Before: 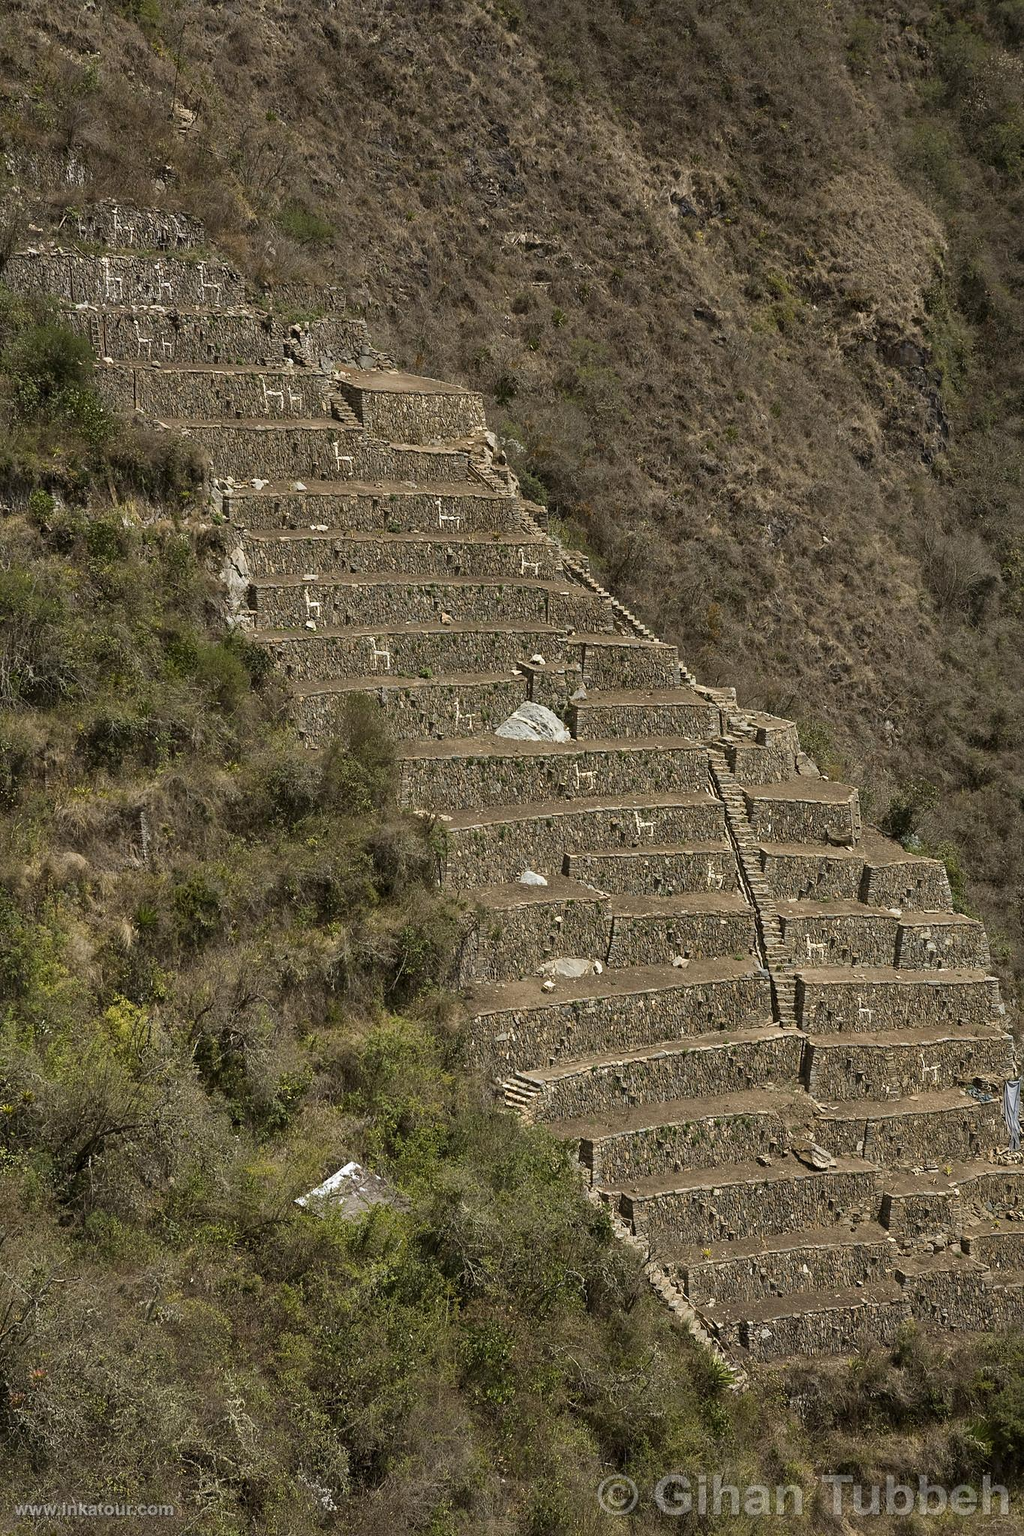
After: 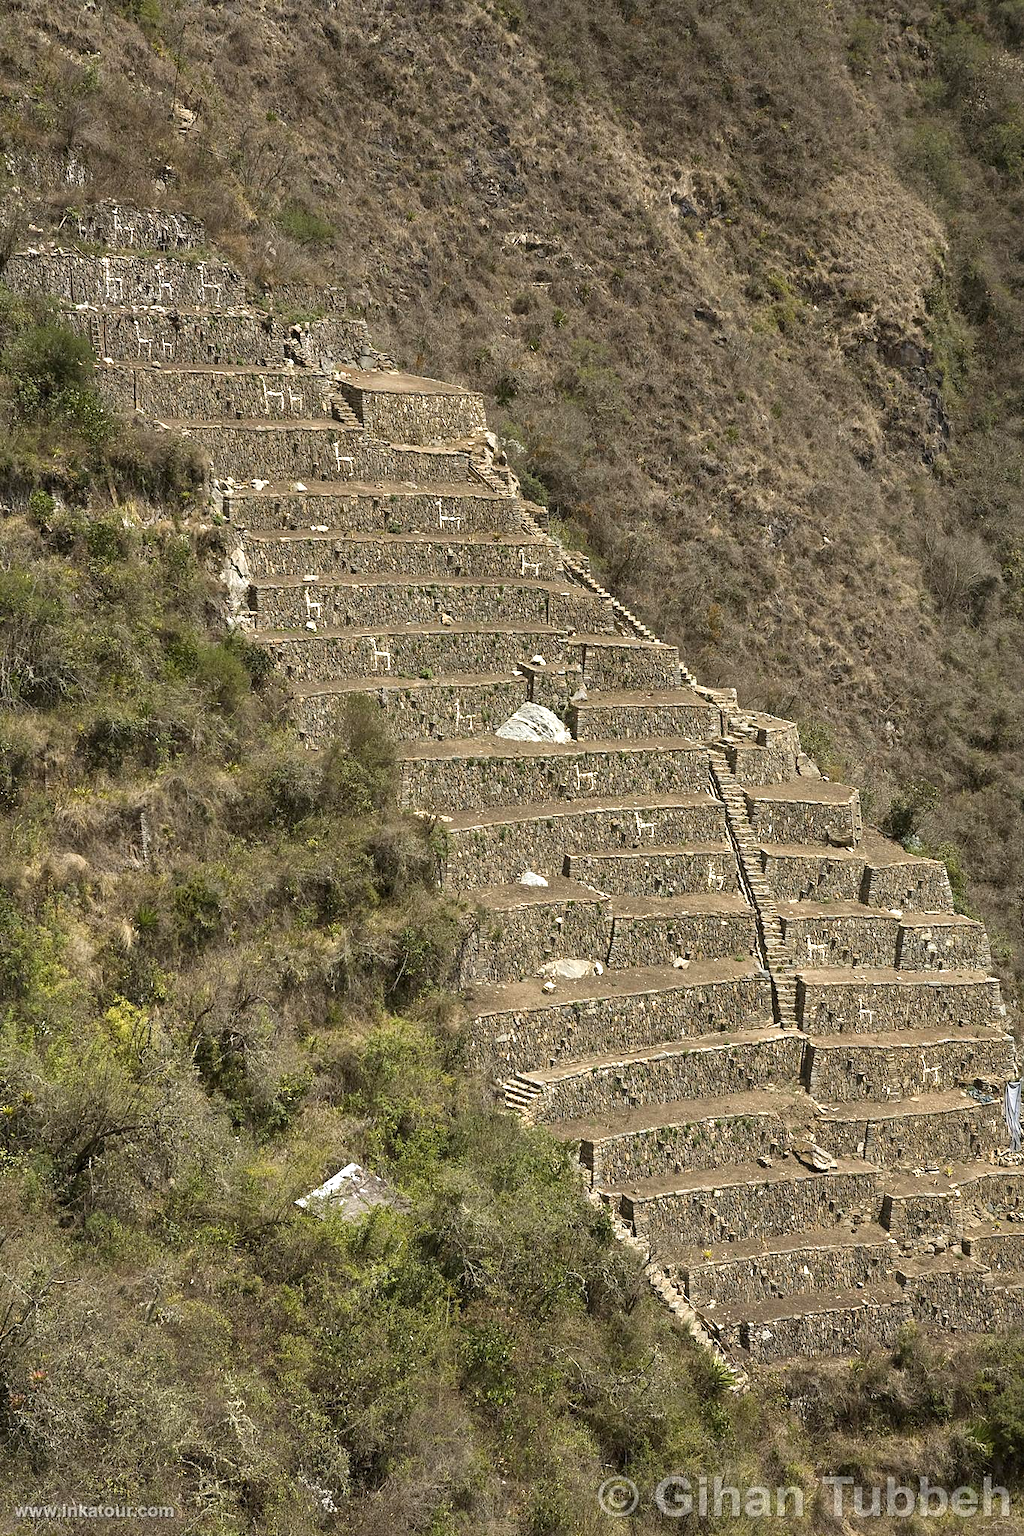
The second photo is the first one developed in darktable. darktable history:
crop: bottom 0.053%
exposure: black level correction 0, exposure 0.687 EV, compensate highlight preservation false
